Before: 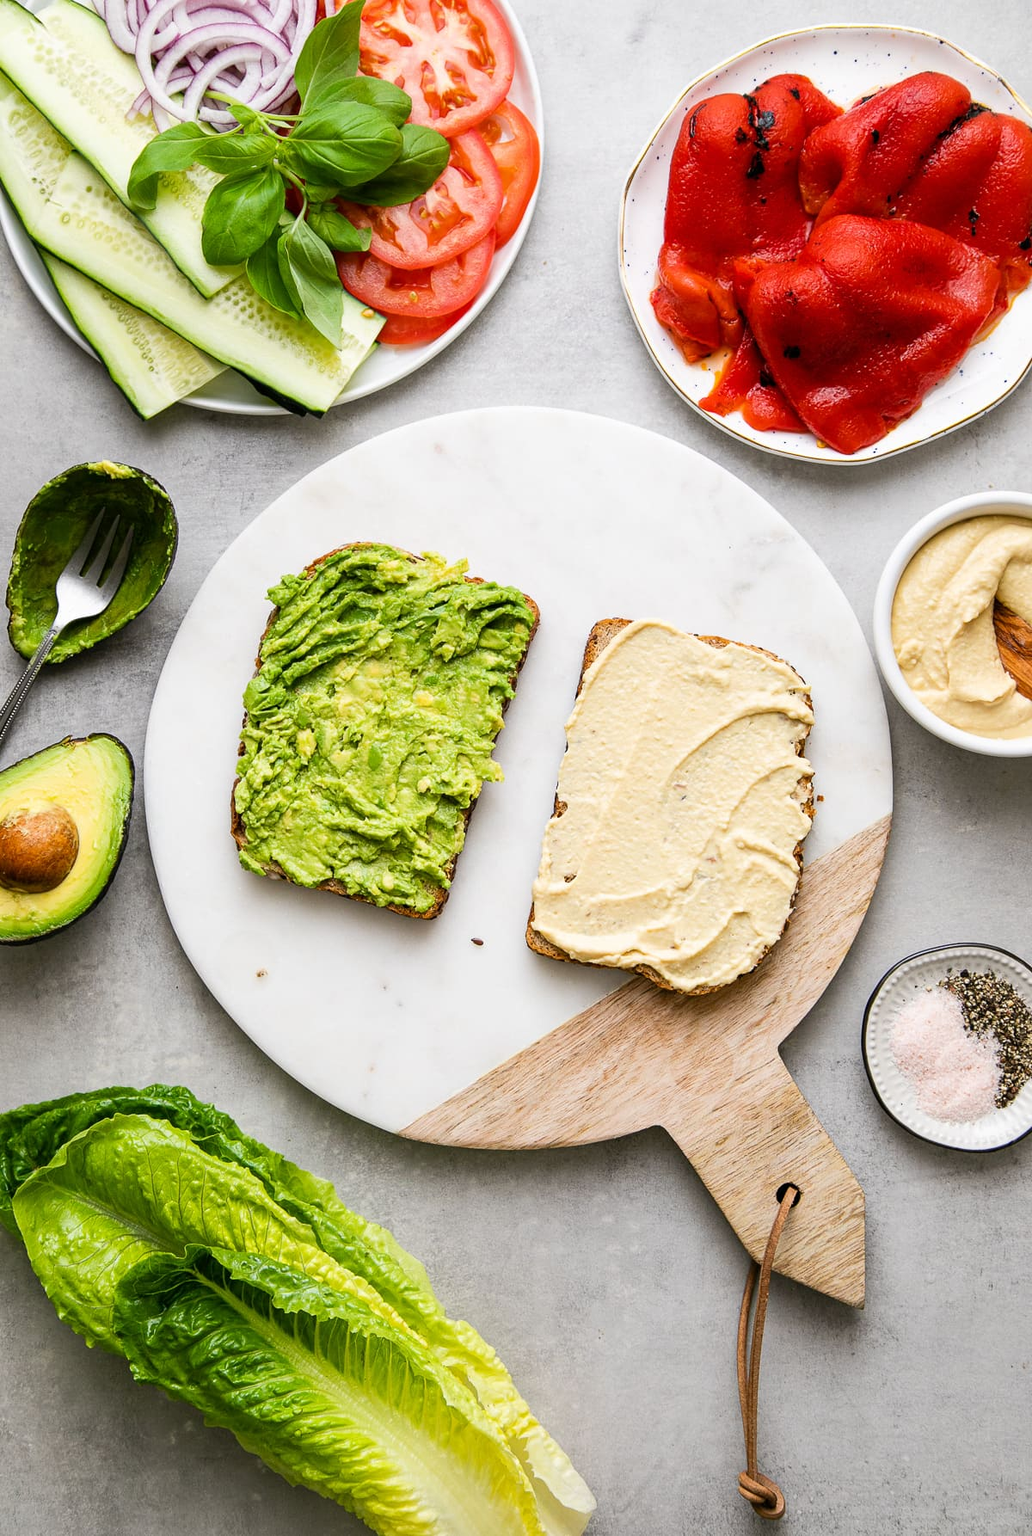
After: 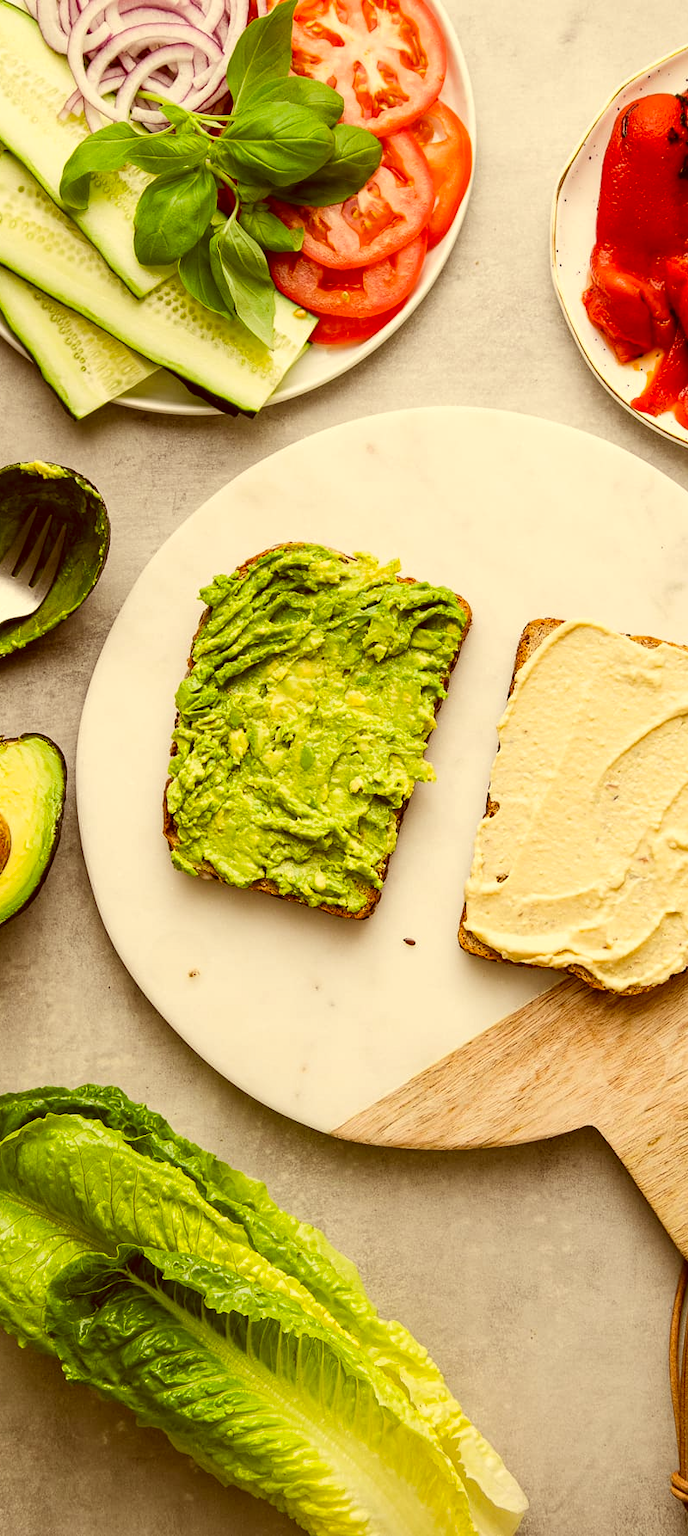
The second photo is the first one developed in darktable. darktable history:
crop and rotate: left 6.664%, right 26.528%
color correction: highlights a* 1.18, highlights b* 24.16, shadows a* 15.77, shadows b* 24.79
